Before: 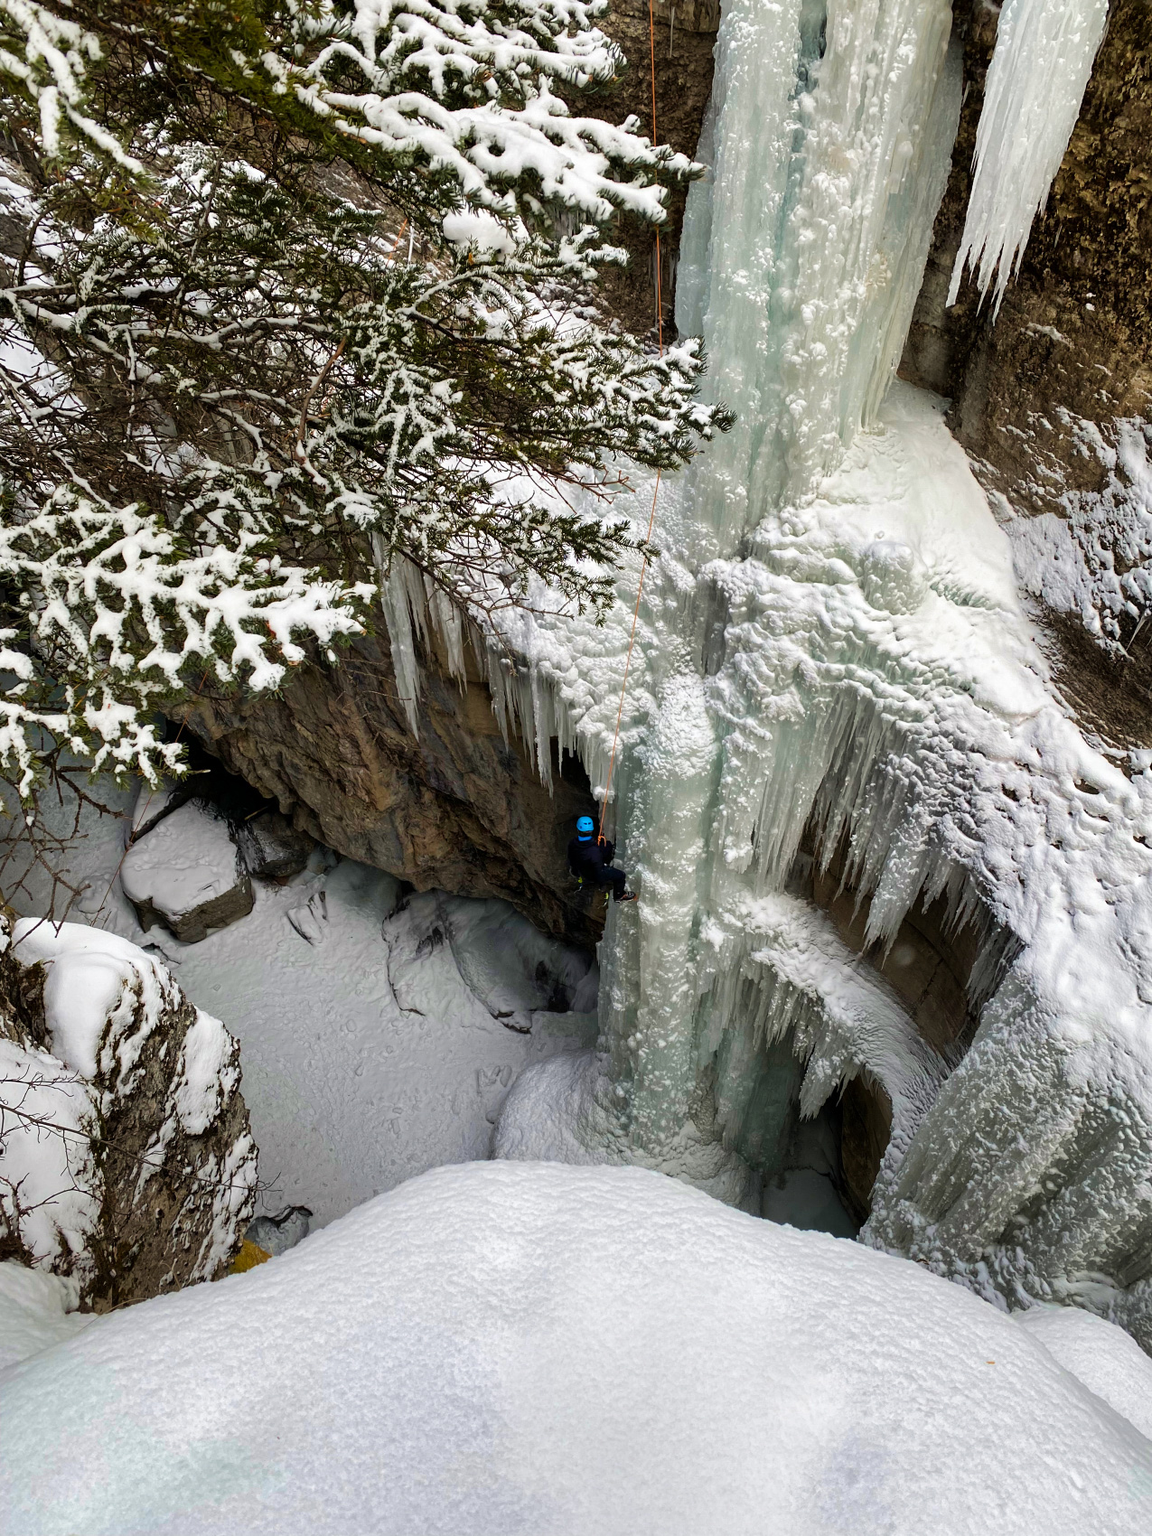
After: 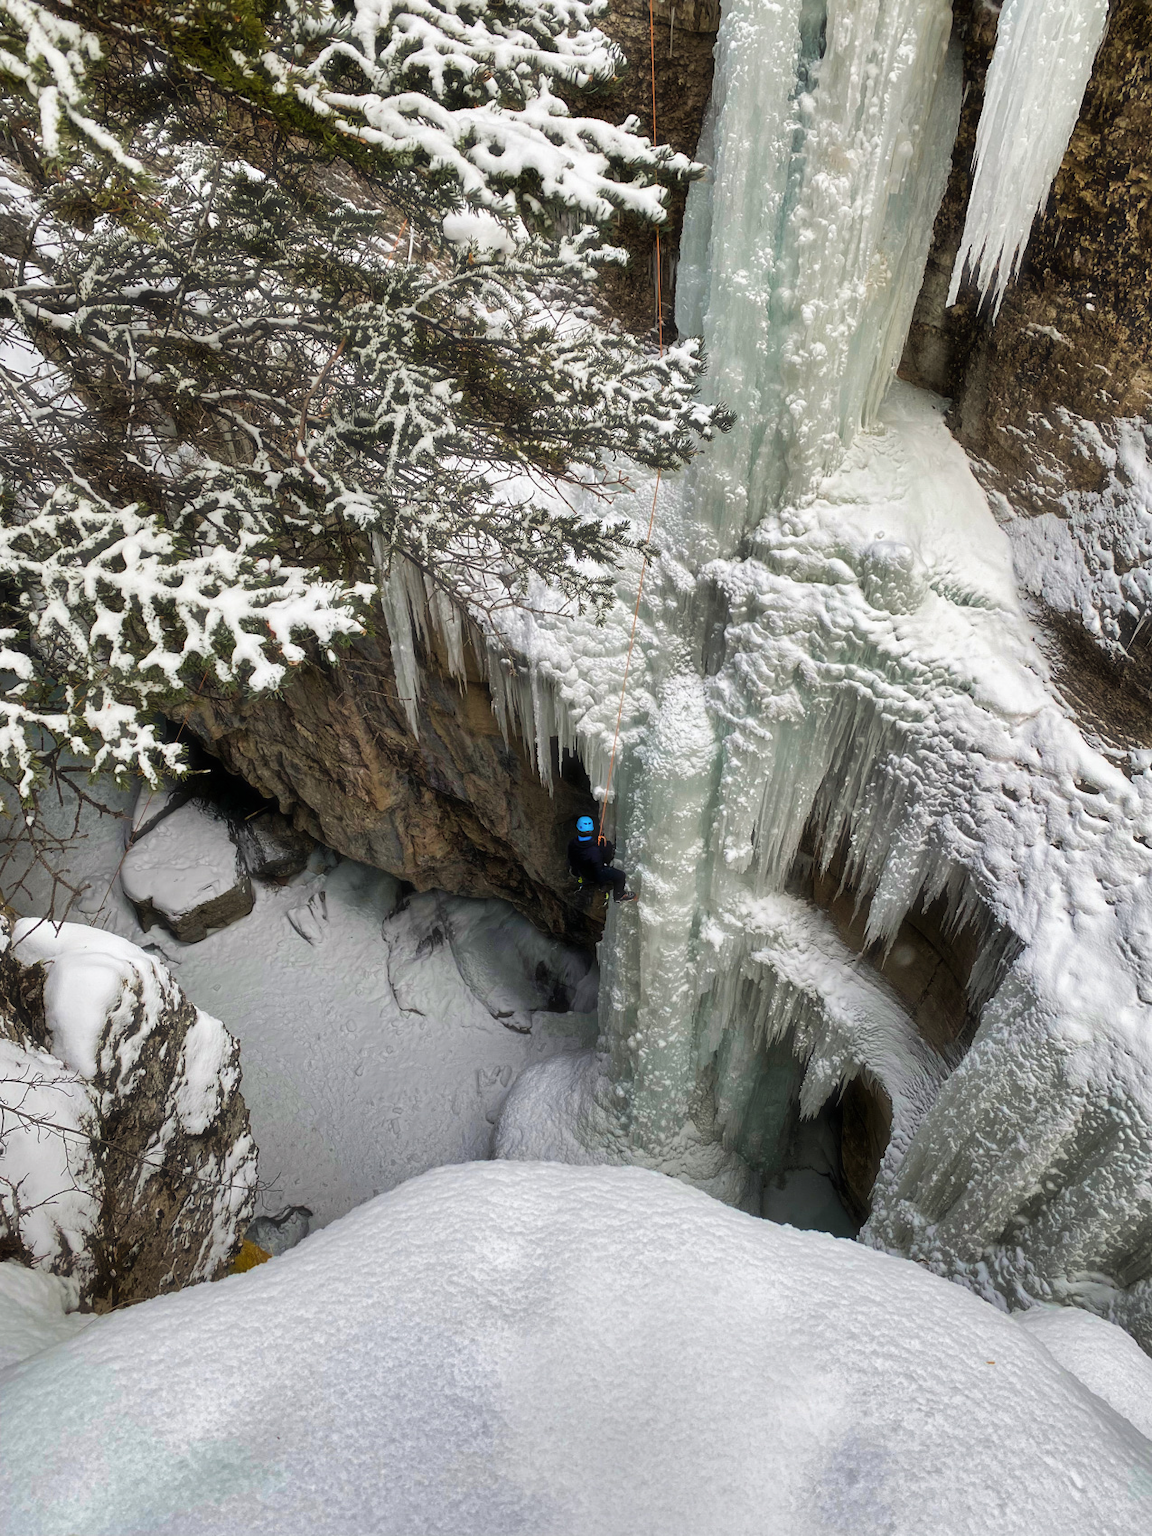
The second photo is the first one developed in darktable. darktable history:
shadows and highlights: low approximation 0.01, soften with gaussian
haze removal: strength -0.103, compatibility mode true, adaptive false
